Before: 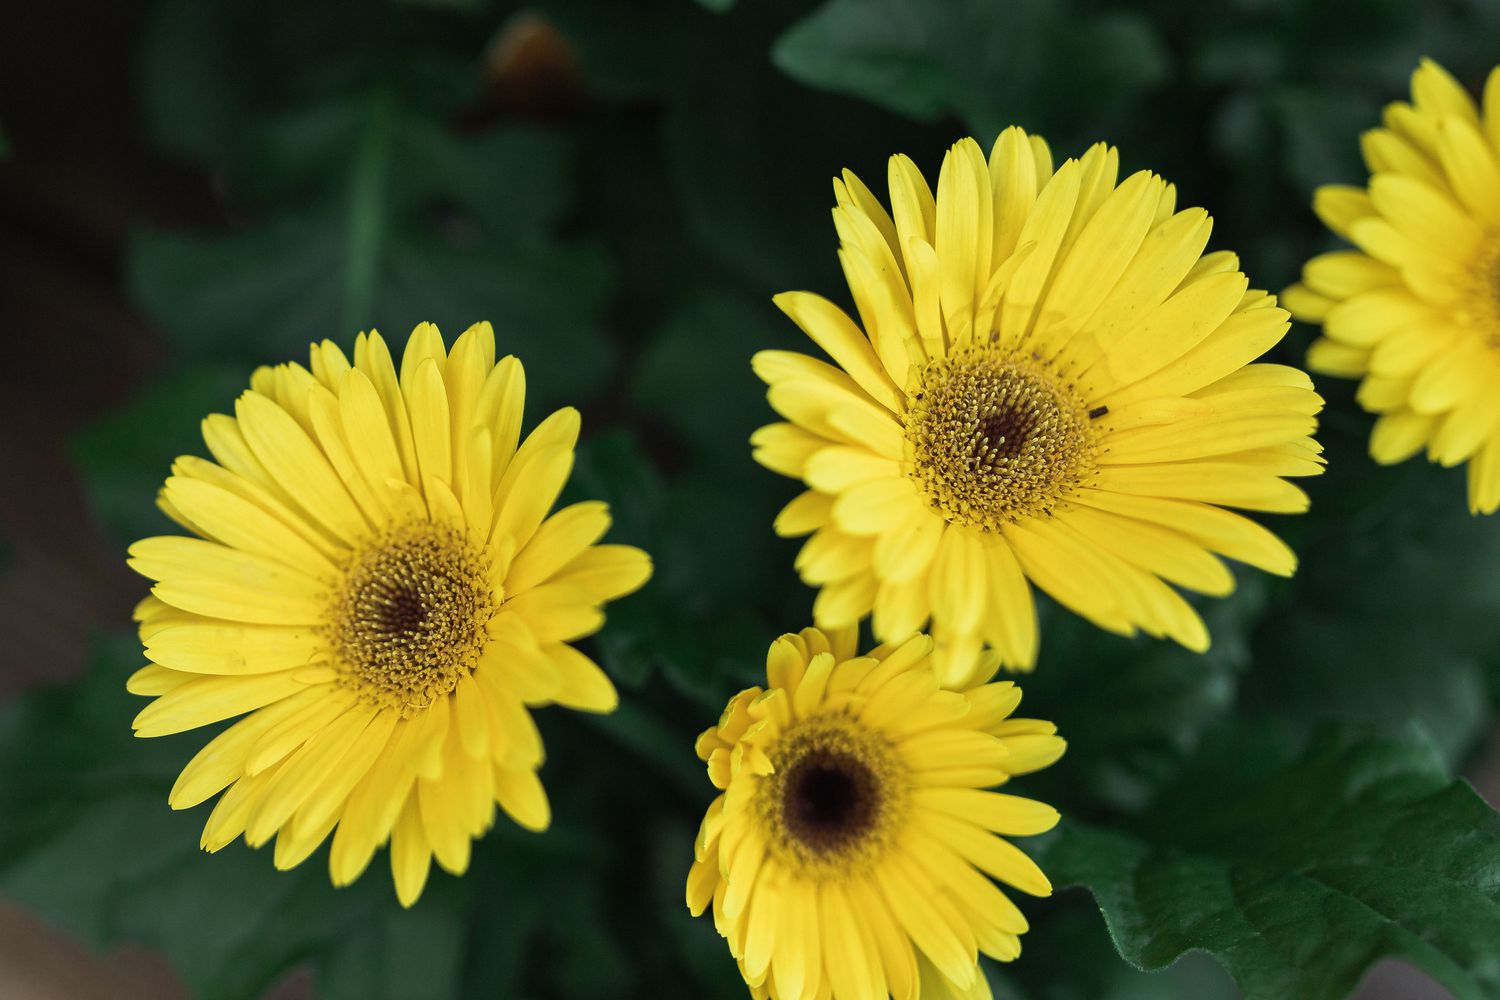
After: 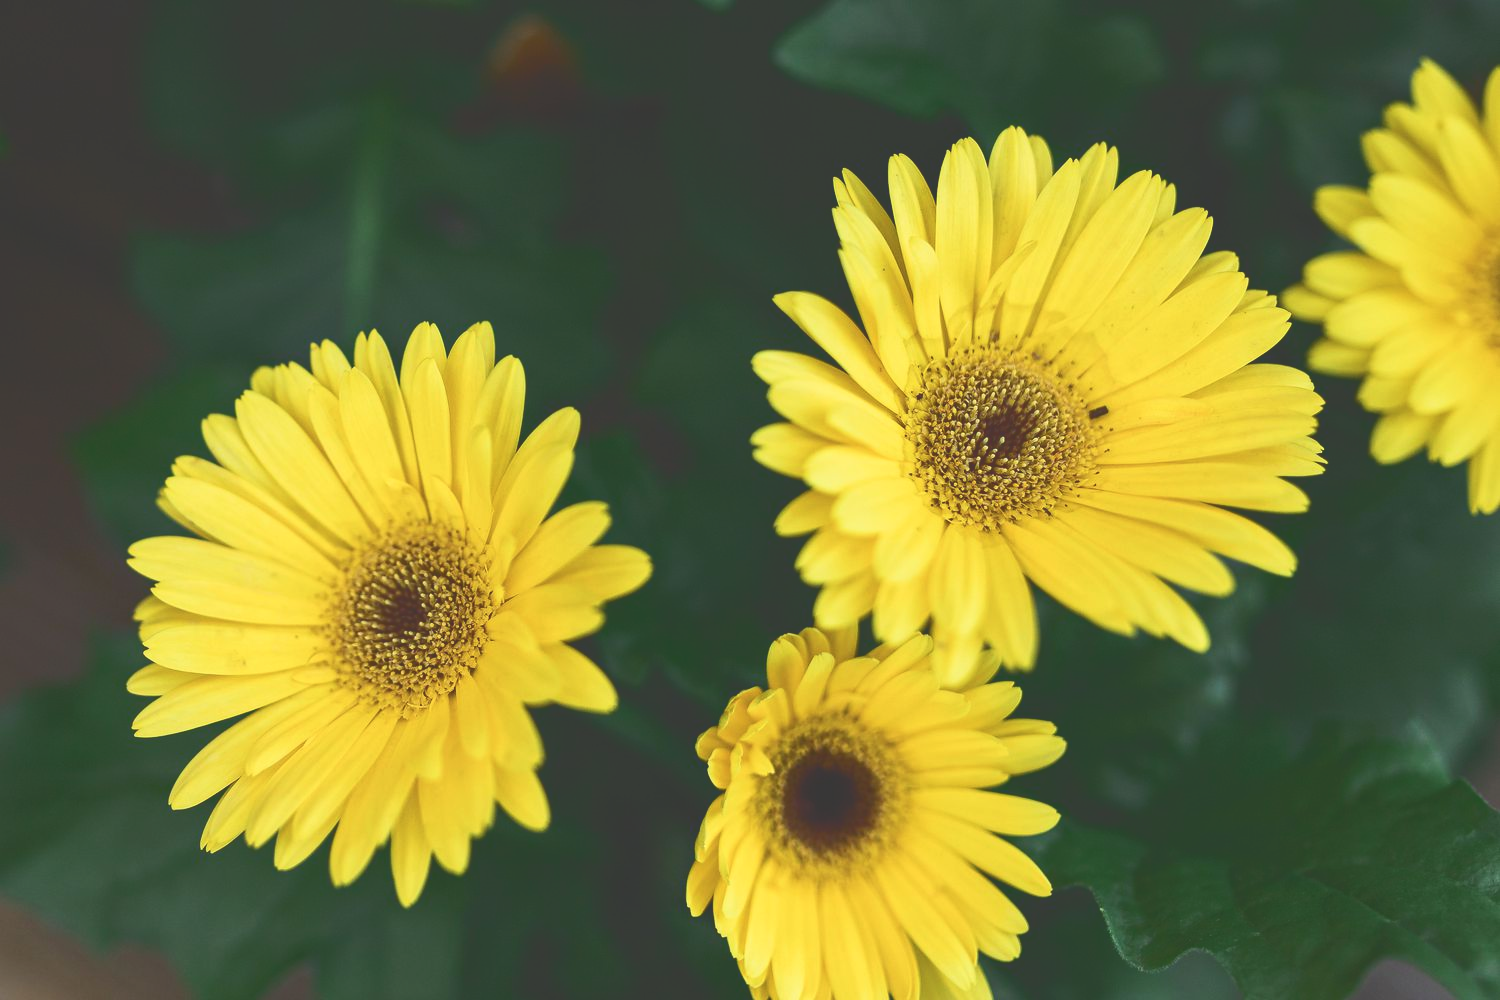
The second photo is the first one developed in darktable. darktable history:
tone curve: curves: ch0 [(0, 0) (0.003, 0.224) (0.011, 0.229) (0.025, 0.234) (0.044, 0.242) (0.069, 0.249) (0.1, 0.256) (0.136, 0.265) (0.177, 0.285) (0.224, 0.304) (0.277, 0.337) (0.335, 0.385) (0.399, 0.435) (0.468, 0.507) (0.543, 0.59) (0.623, 0.674) (0.709, 0.763) (0.801, 0.852) (0.898, 0.931) (1, 1)], color space Lab, independent channels, preserve colors none
